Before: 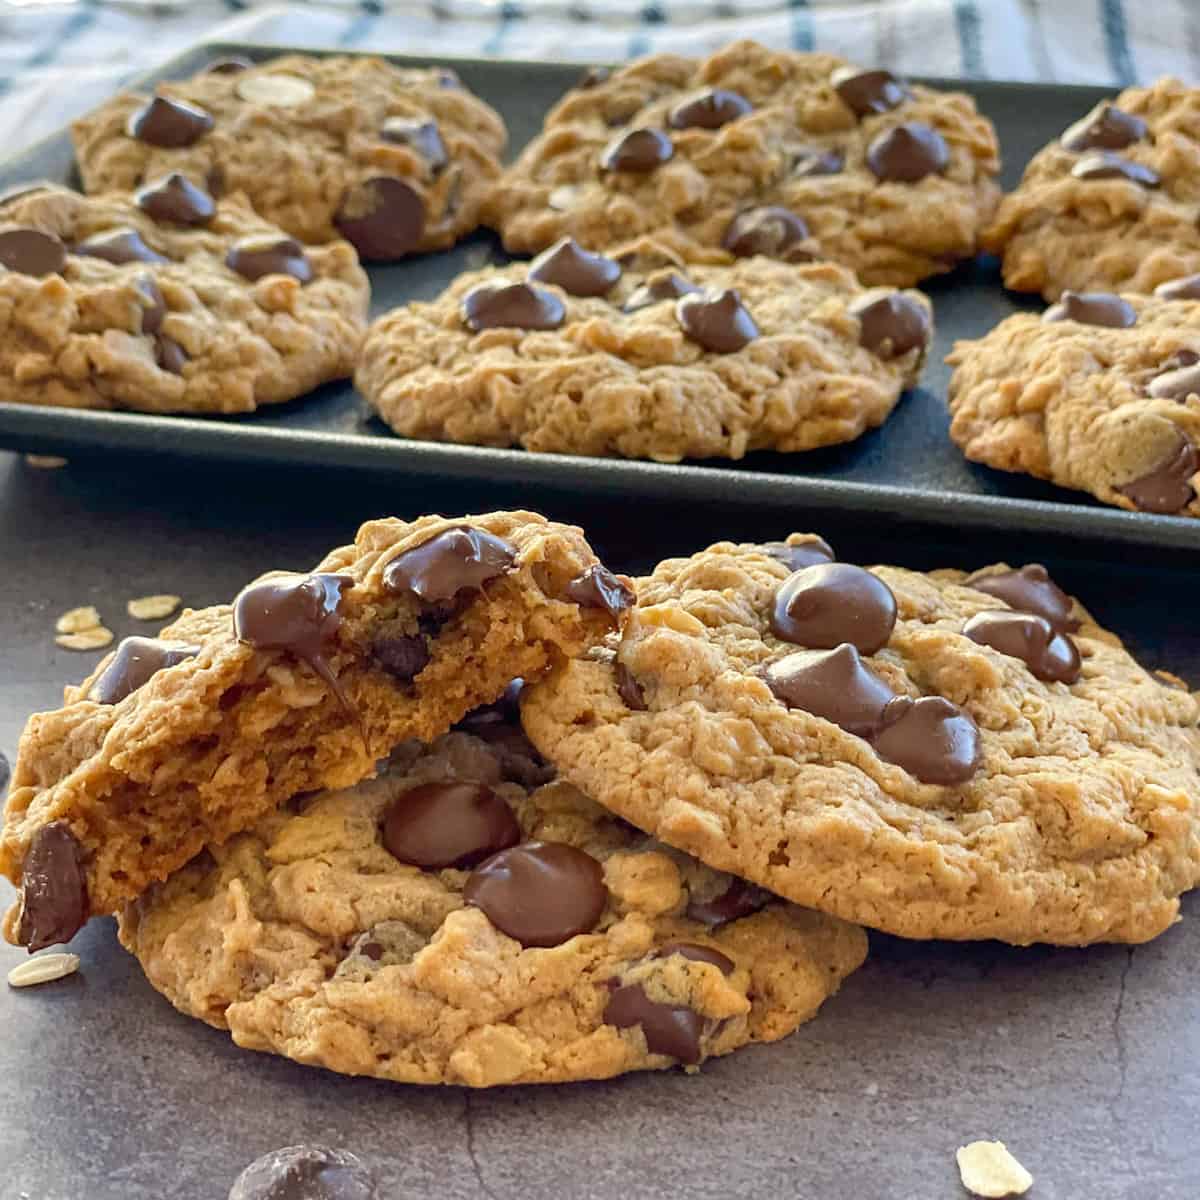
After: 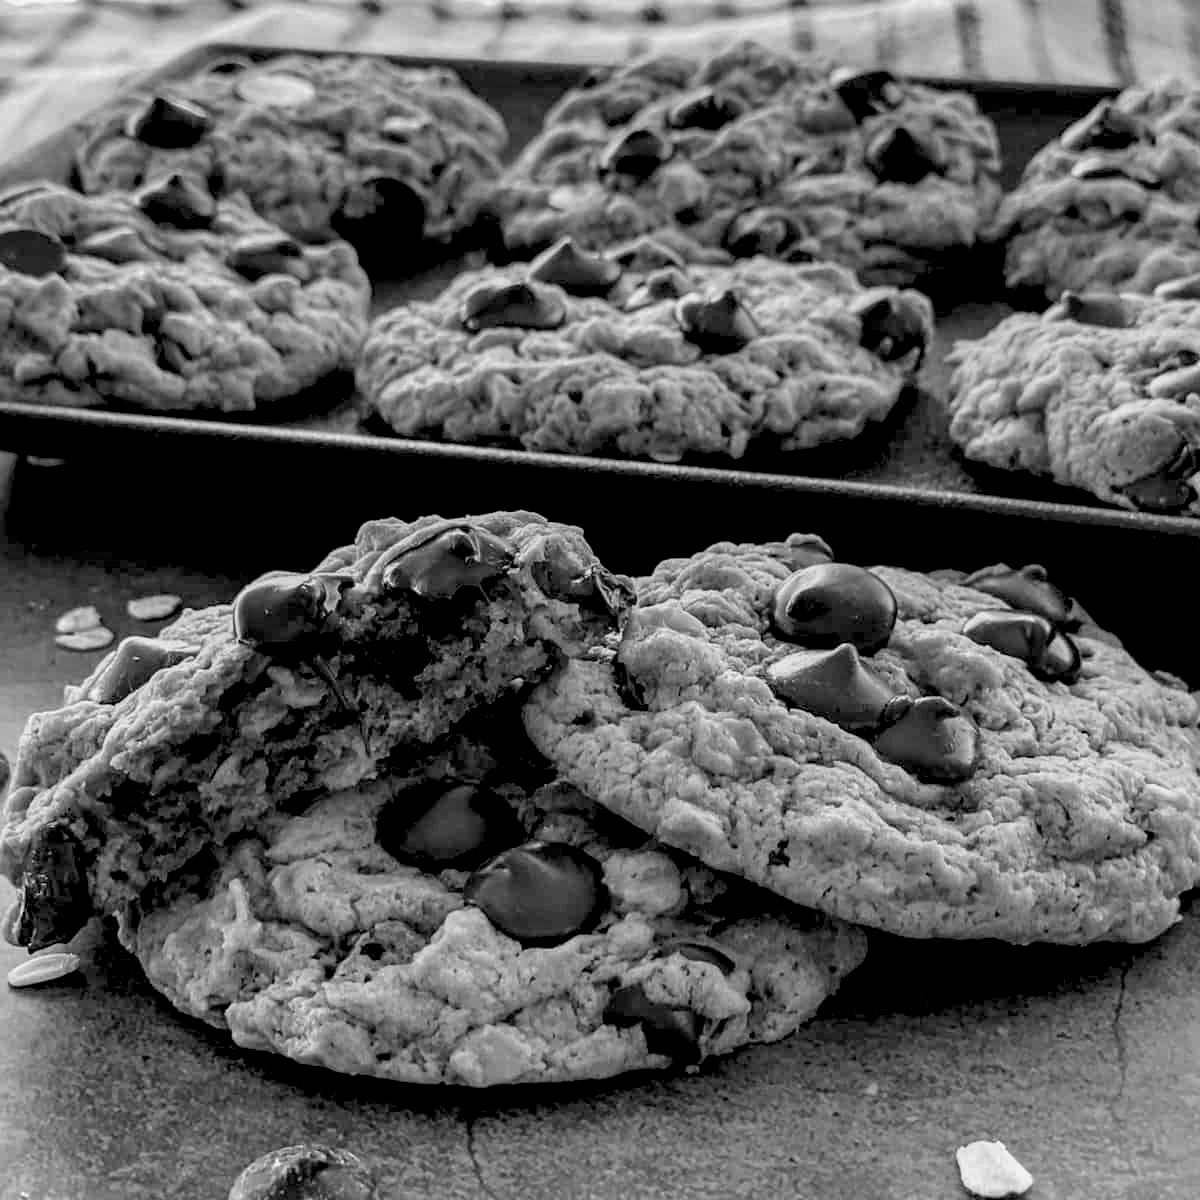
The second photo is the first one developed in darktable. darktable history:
exposure: black level correction 0.046, exposure -0.228 EV, compensate highlight preservation false
monochrome: on, module defaults
local contrast: detail 130%
